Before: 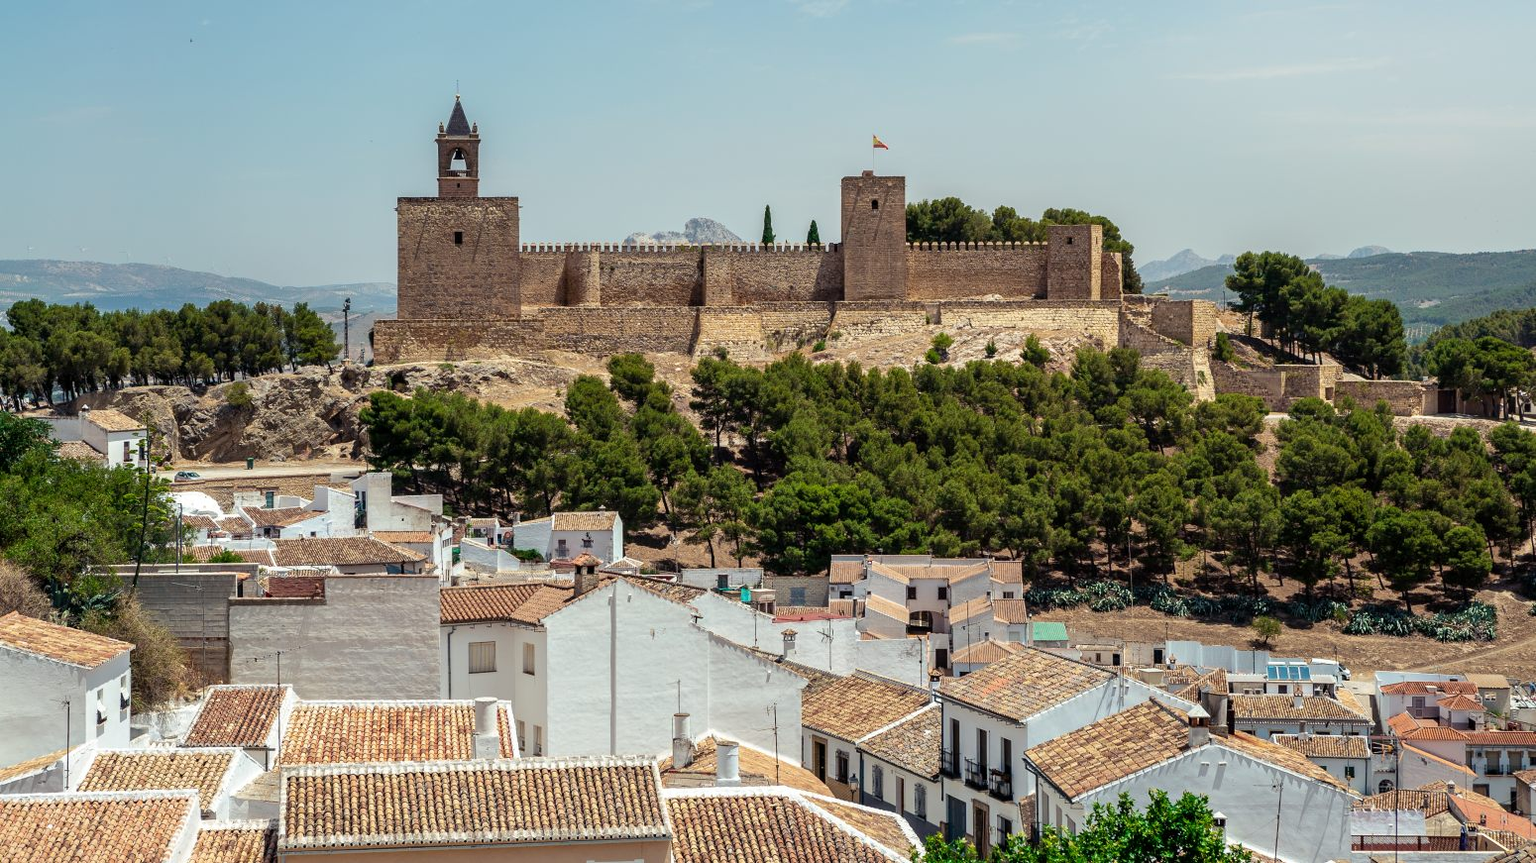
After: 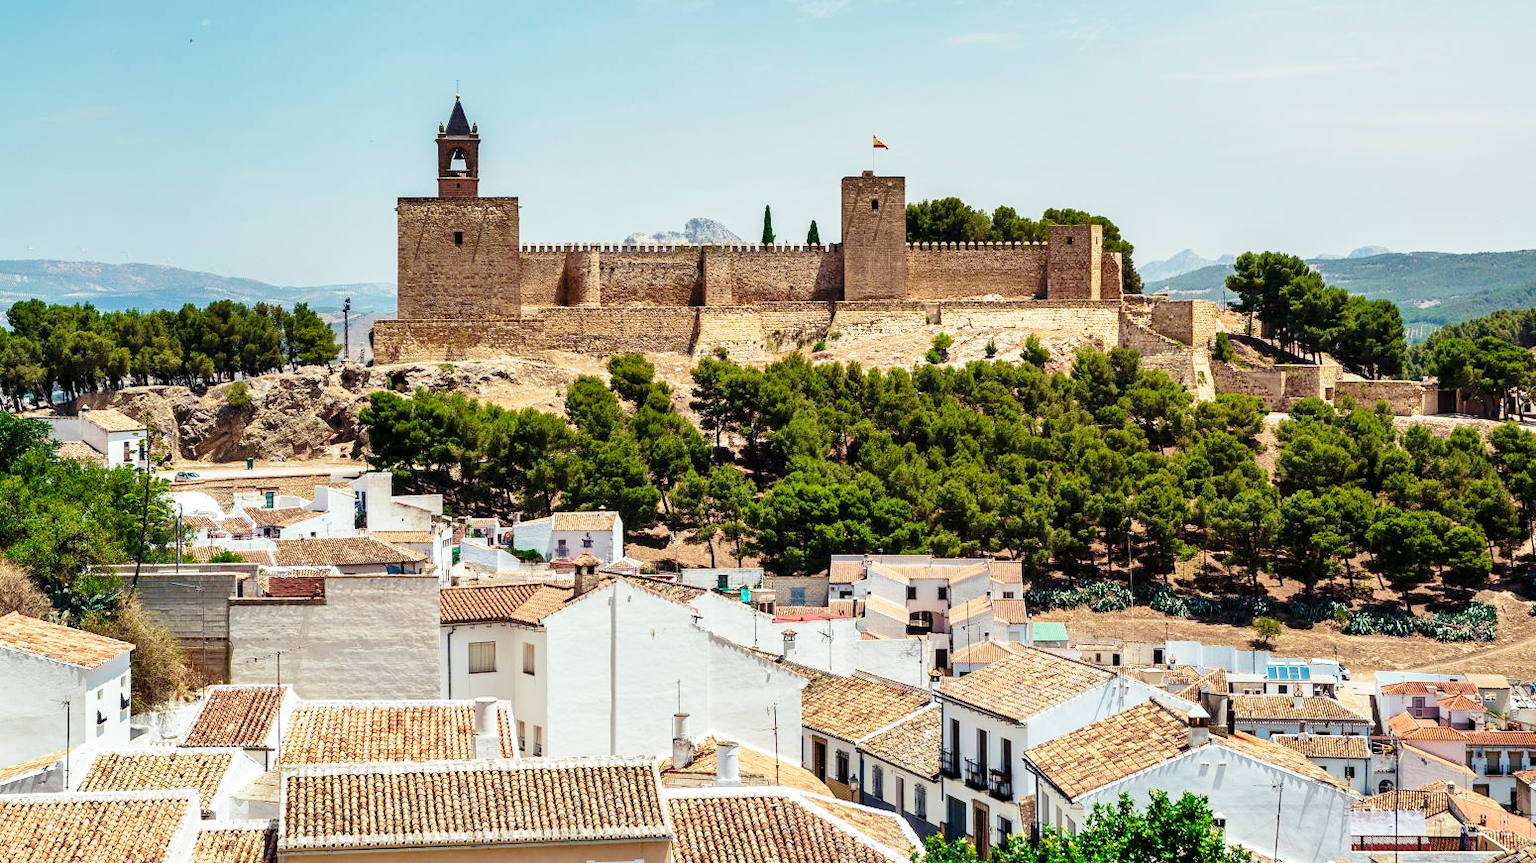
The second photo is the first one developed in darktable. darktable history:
base curve: curves: ch0 [(0, 0) (0.028, 0.03) (0.121, 0.232) (0.46, 0.748) (0.859, 0.968) (1, 1)], preserve colors none
shadows and highlights: low approximation 0.01, soften with gaussian
velvia: strength 27.29%
